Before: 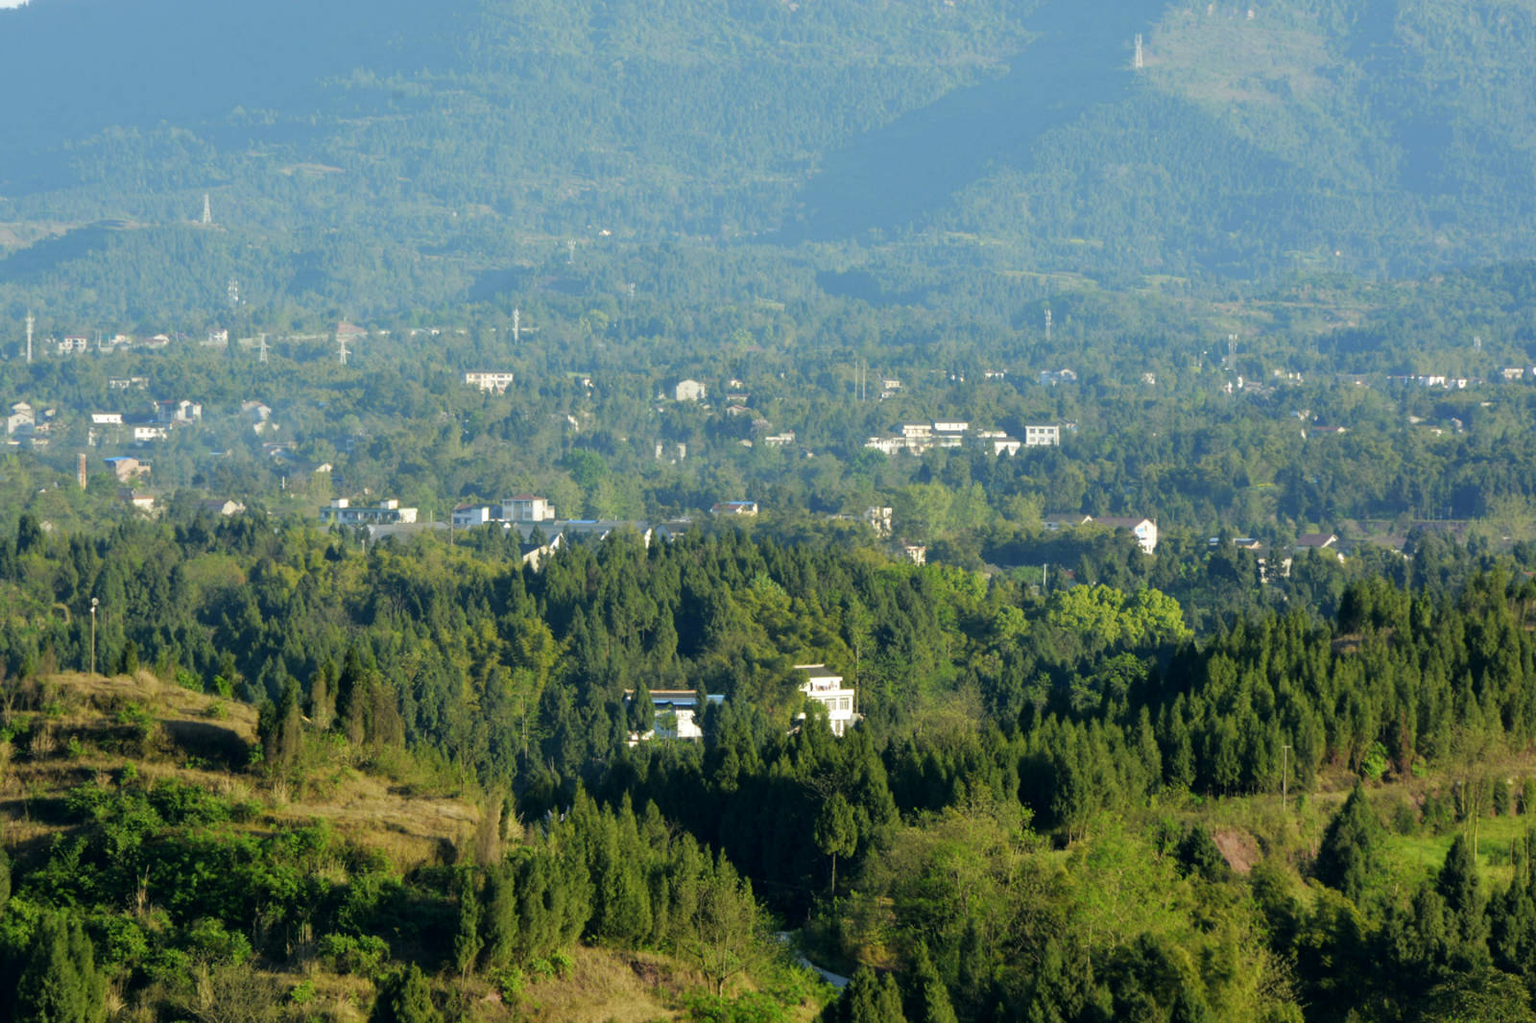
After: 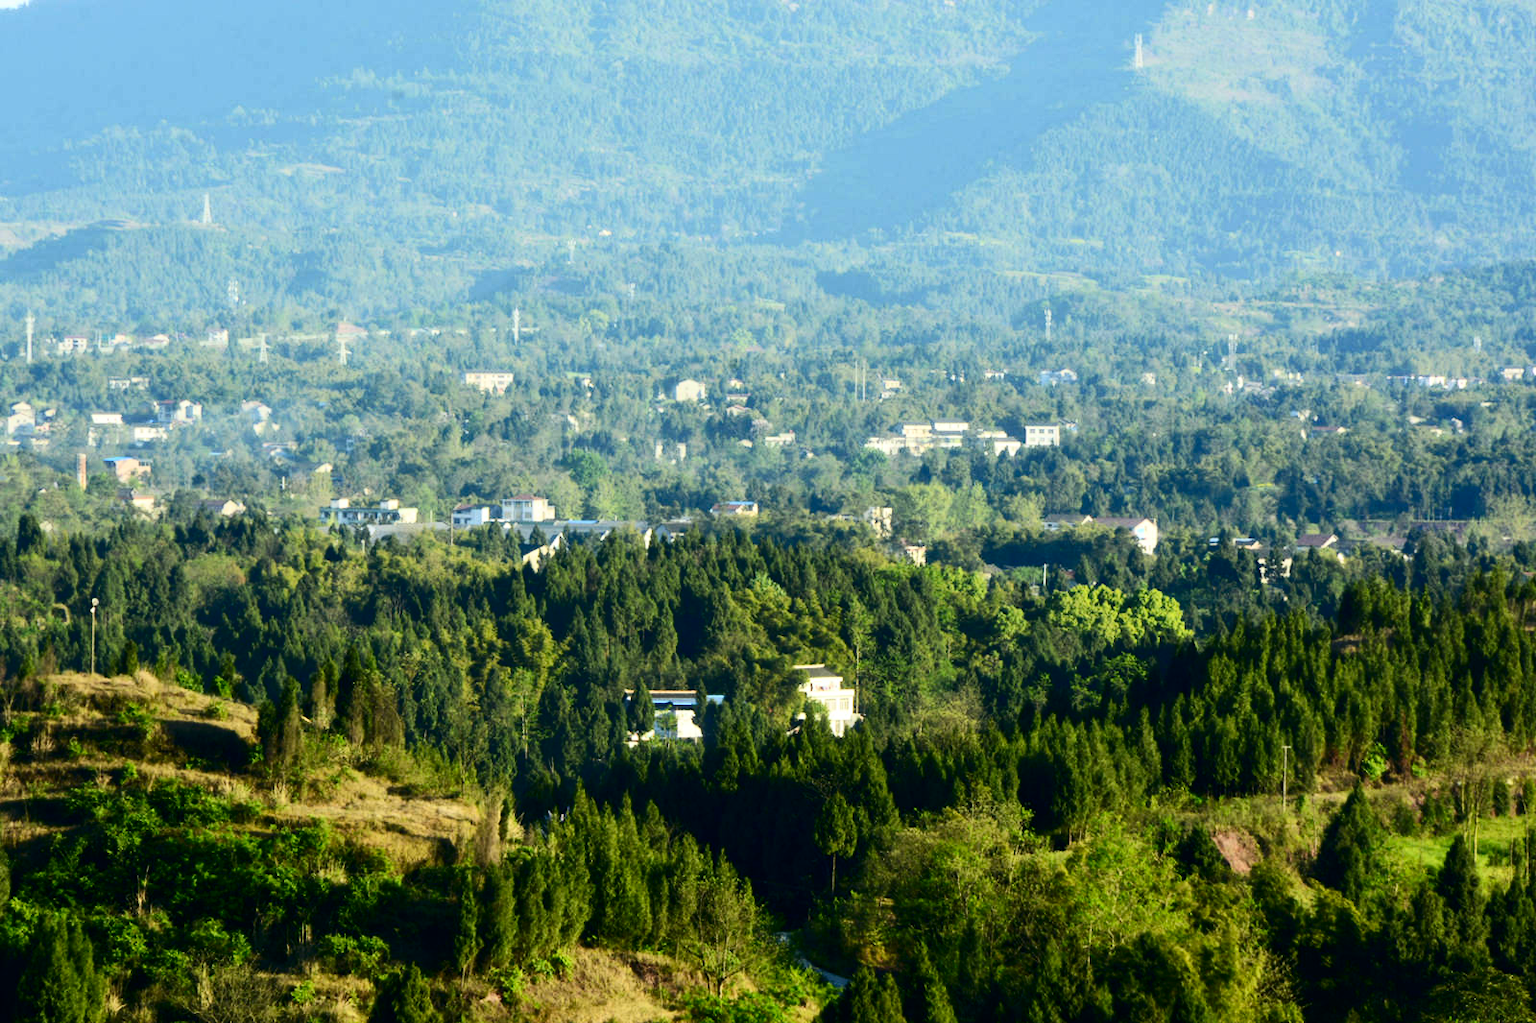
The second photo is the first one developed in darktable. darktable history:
bloom: size 3%, threshold 100%, strength 0%
contrast brightness saturation: contrast 0.4, brightness 0.05, saturation 0.25
